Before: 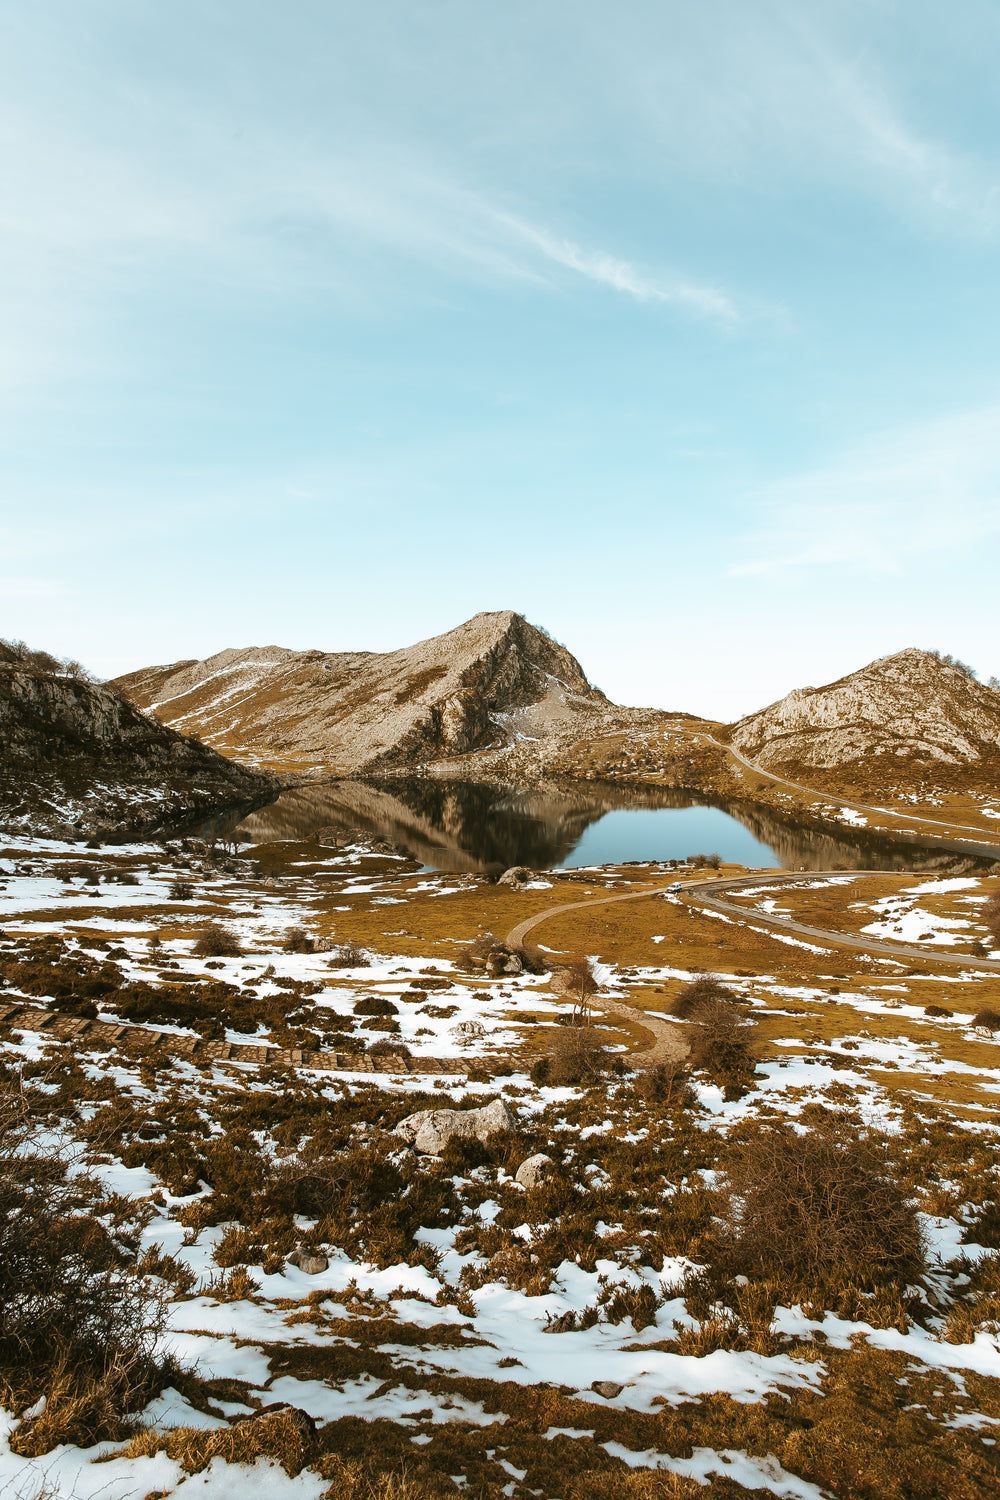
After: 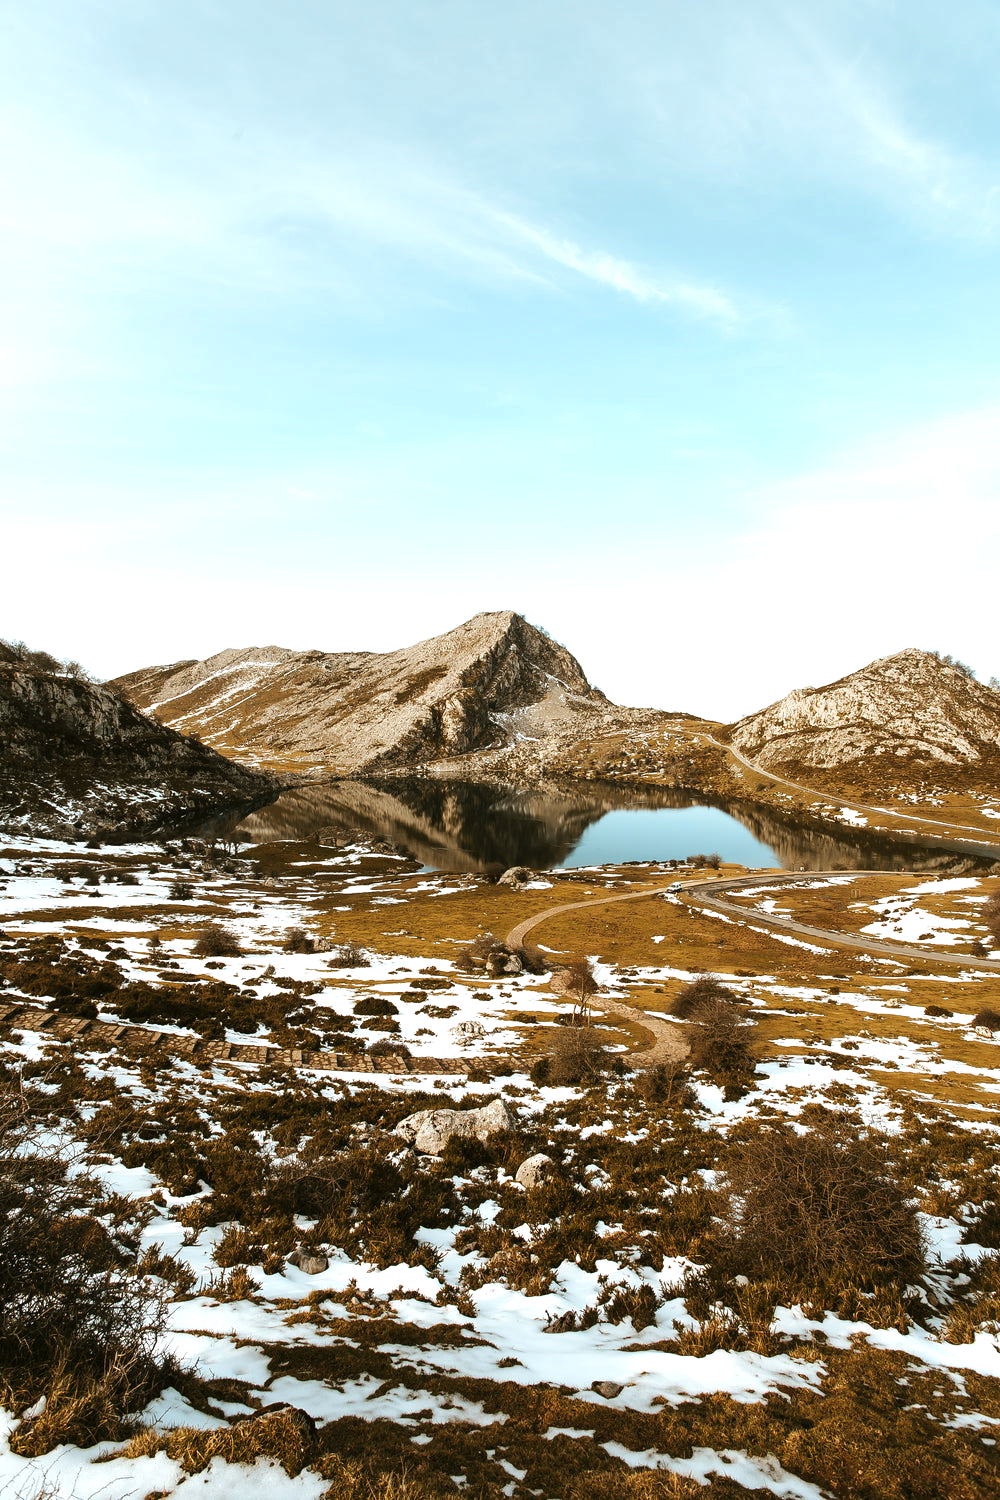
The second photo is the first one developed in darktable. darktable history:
tone equalizer: -8 EV -0.421 EV, -7 EV -0.424 EV, -6 EV -0.348 EV, -5 EV -0.224 EV, -3 EV 0.228 EV, -2 EV 0.34 EV, -1 EV 0.404 EV, +0 EV 0.429 EV, edges refinement/feathering 500, mask exposure compensation -1.57 EV, preserve details no
